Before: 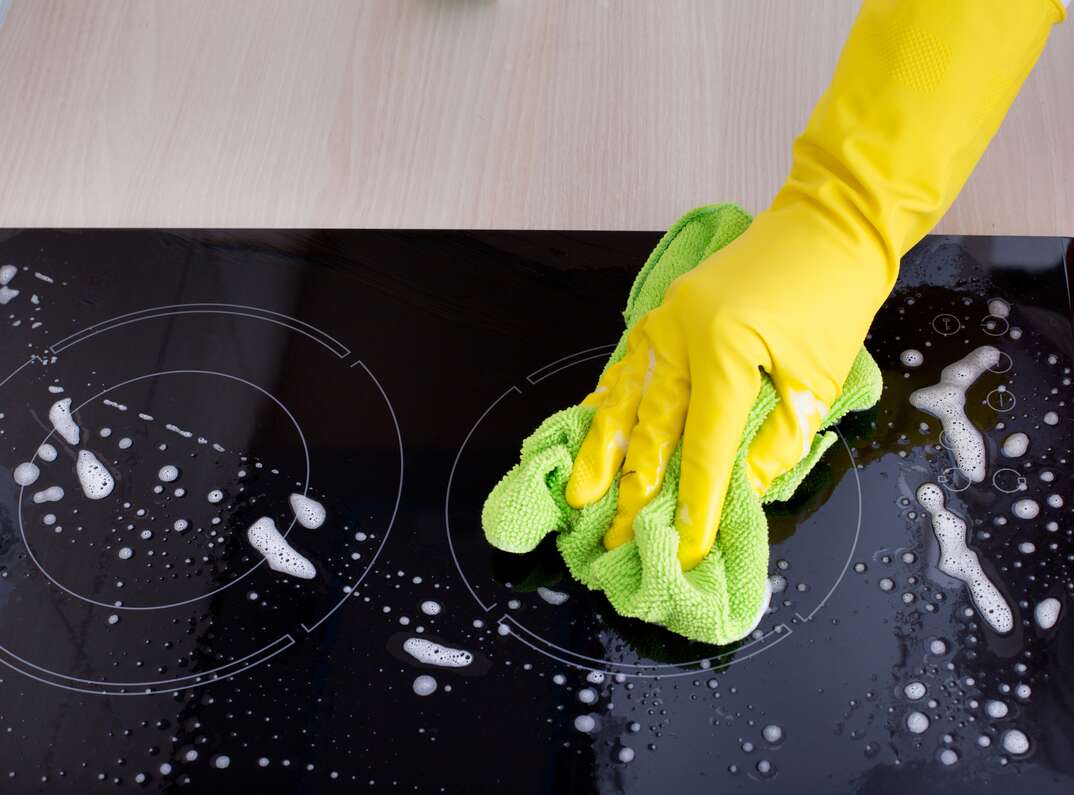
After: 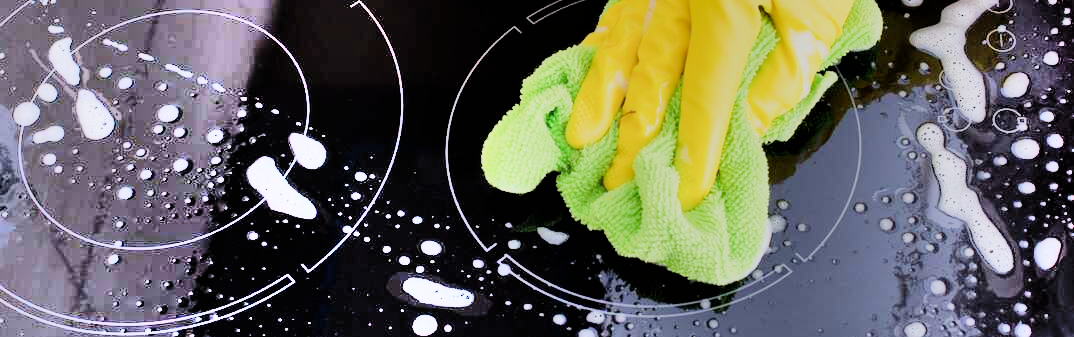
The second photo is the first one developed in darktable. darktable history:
exposure: exposure 1 EV, compensate highlight preservation false
crop: top 45.389%, bottom 12.215%
filmic rgb: black relative exposure -6.08 EV, white relative exposure 6.95 EV, hardness 2.27
shadows and highlights: radius 123.38, shadows 98.69, white point adjustment -3.07, highlights -98.25, soften with gaussian
